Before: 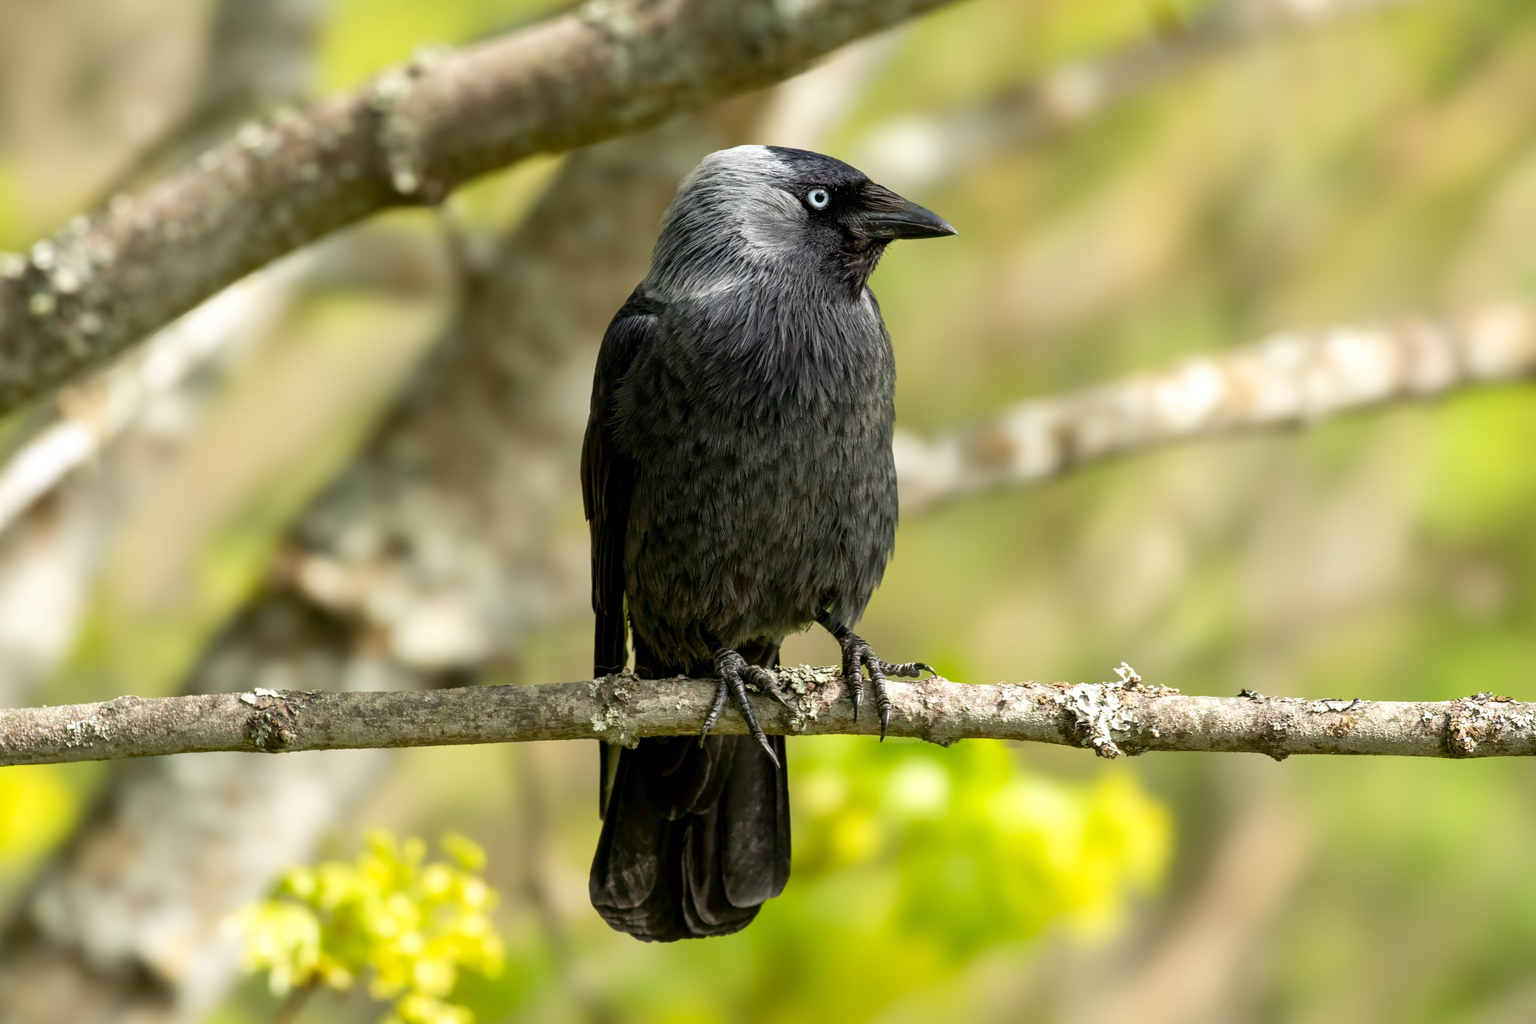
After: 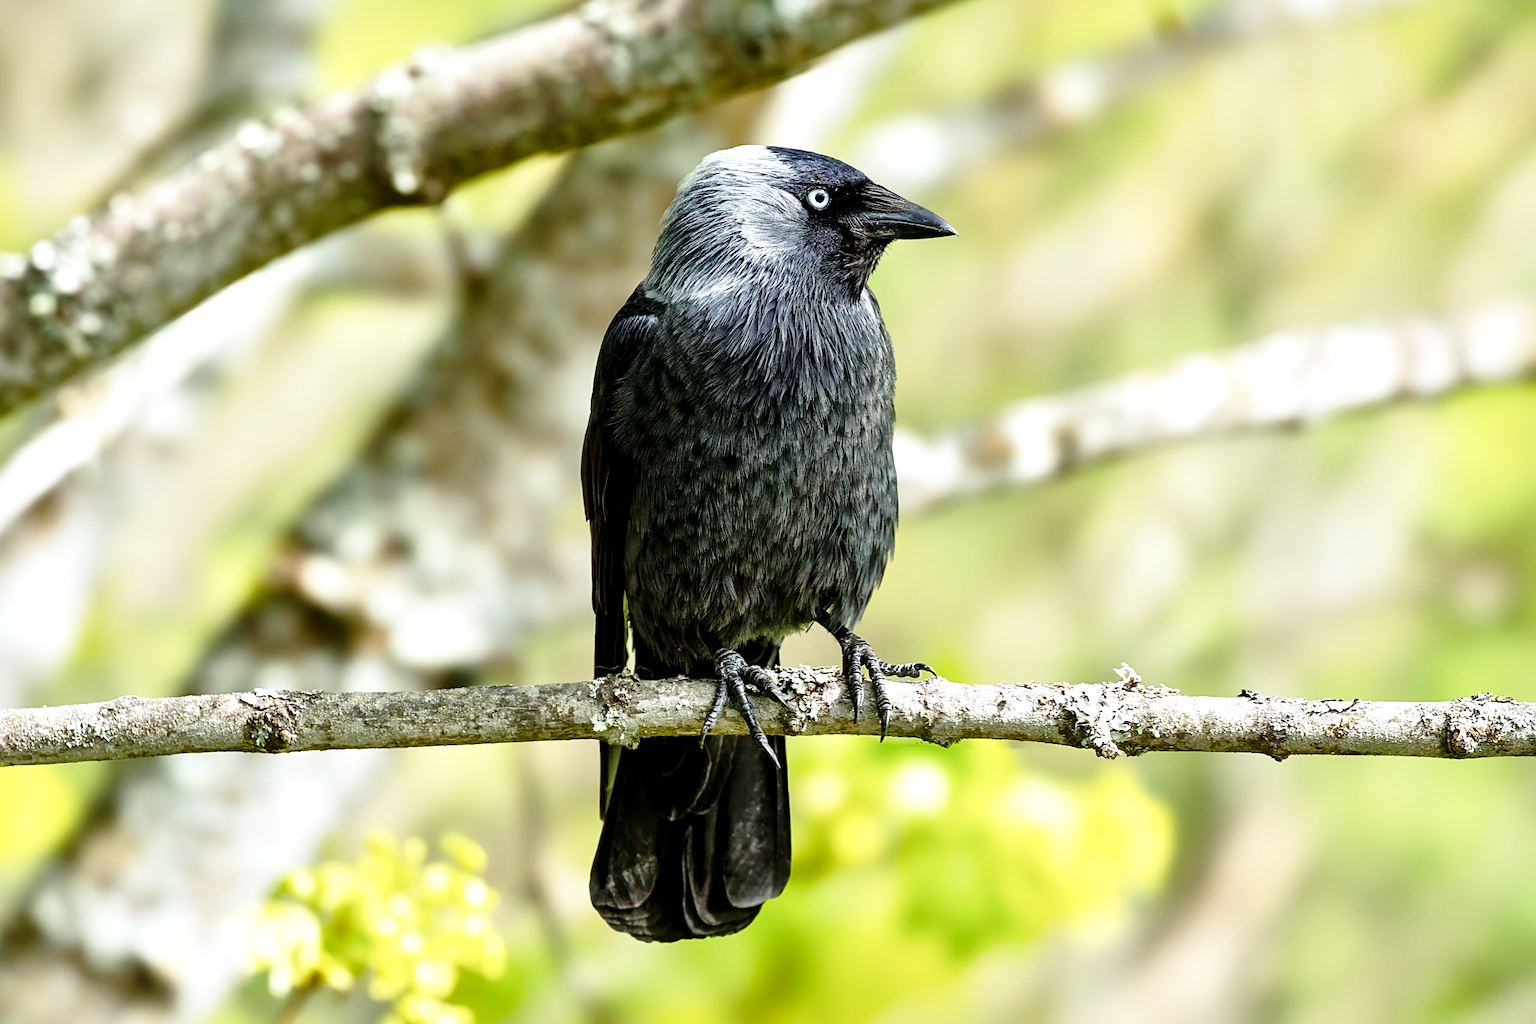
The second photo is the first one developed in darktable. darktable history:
color calibration: x 0.367, y 0.376, temperature 4356.5 K
sharpen: on, module defaults
base curve: curves: ch0 [(0, 0) (0.028, 0.03) (0.121, 0.232) (0.46, 0.748) (0.859, 0.968) (1, 1)], preserve colors none
local contrast: mode bilateral grid, contrast 51, coarseness 49, detail 150%, midtone range 0.2
tone equalizer: edges refinement/feathering 500, mask exposure compensation -1.57 EV, preserve details no
